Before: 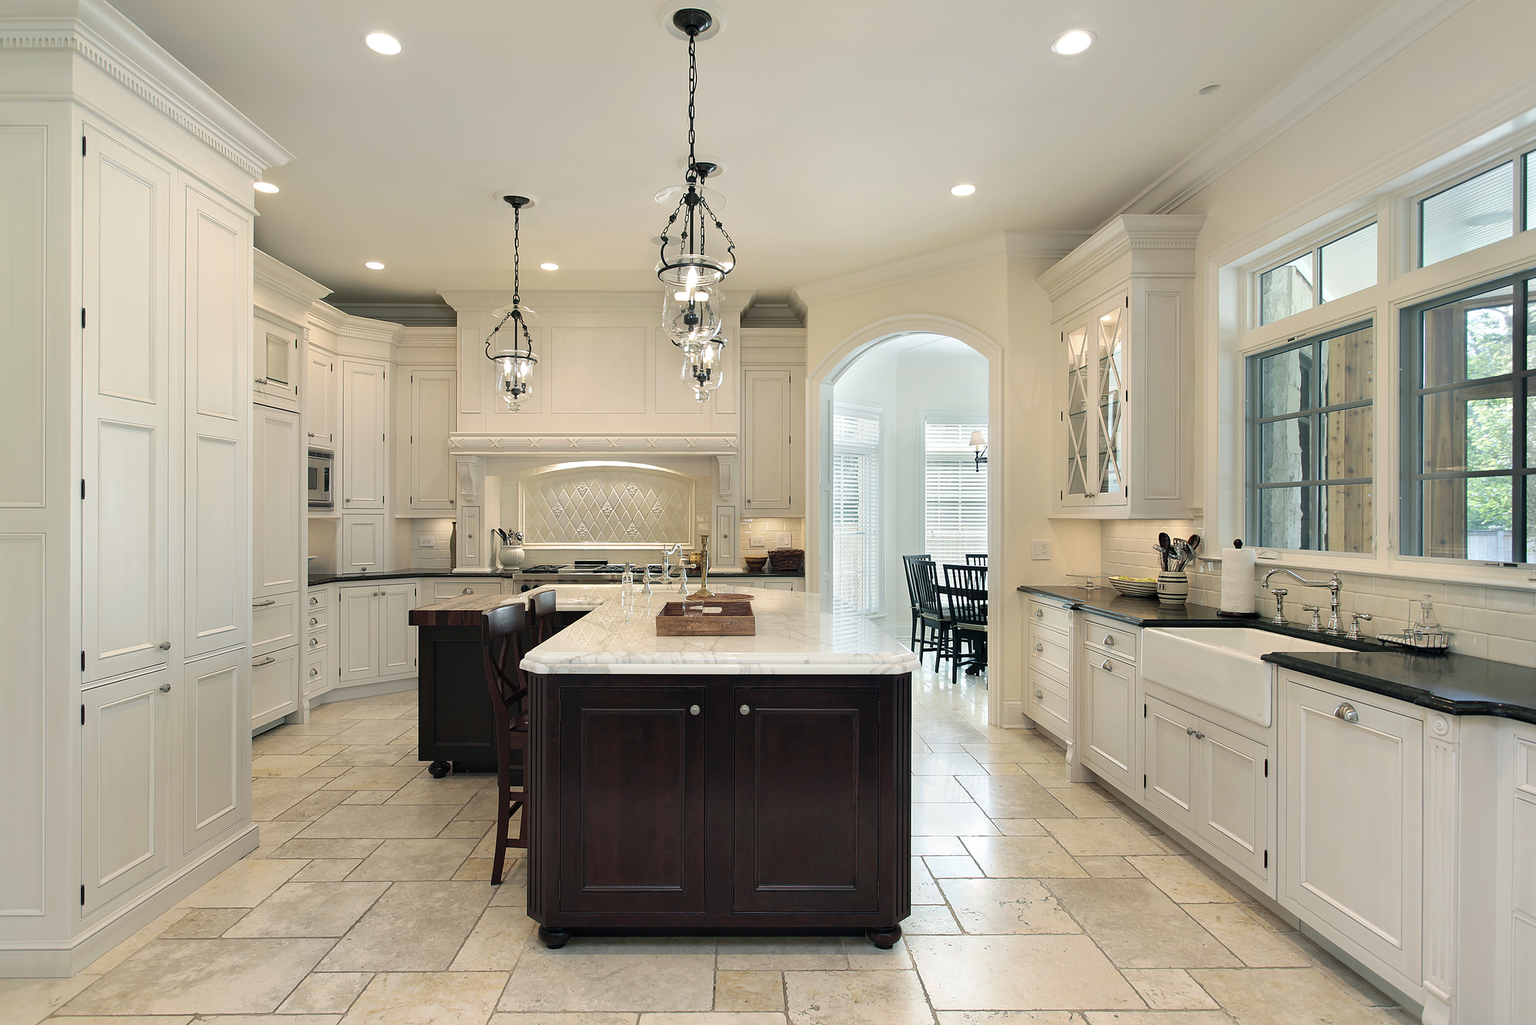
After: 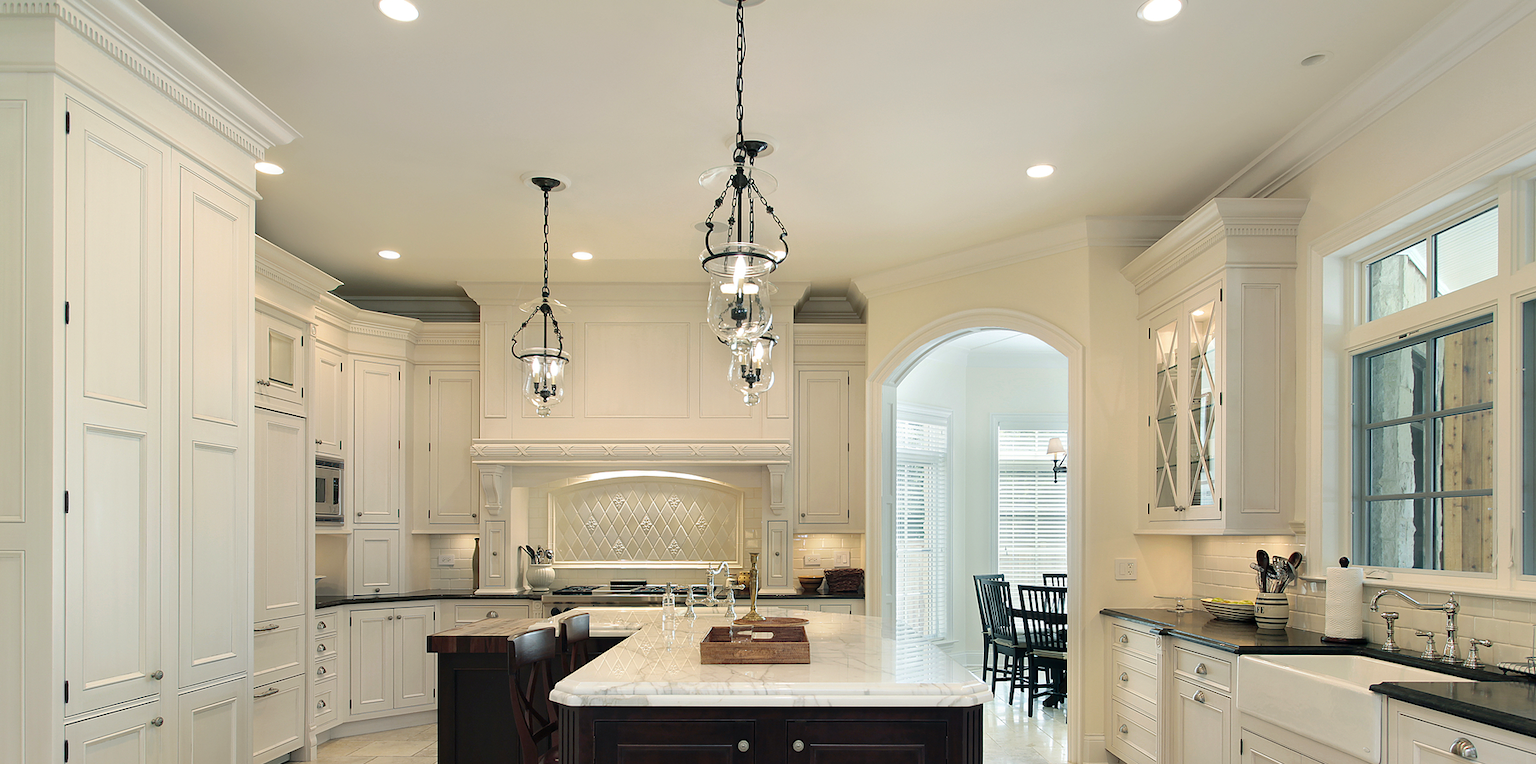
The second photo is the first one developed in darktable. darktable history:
exposure: compensate highlight preservation false
contrast brightness saturation: contrast 0.04, saturation 0.16
white balance: emerald 1
crop: left 1.509%, top 3.452%, right 7.696%, bottom 28.452%
